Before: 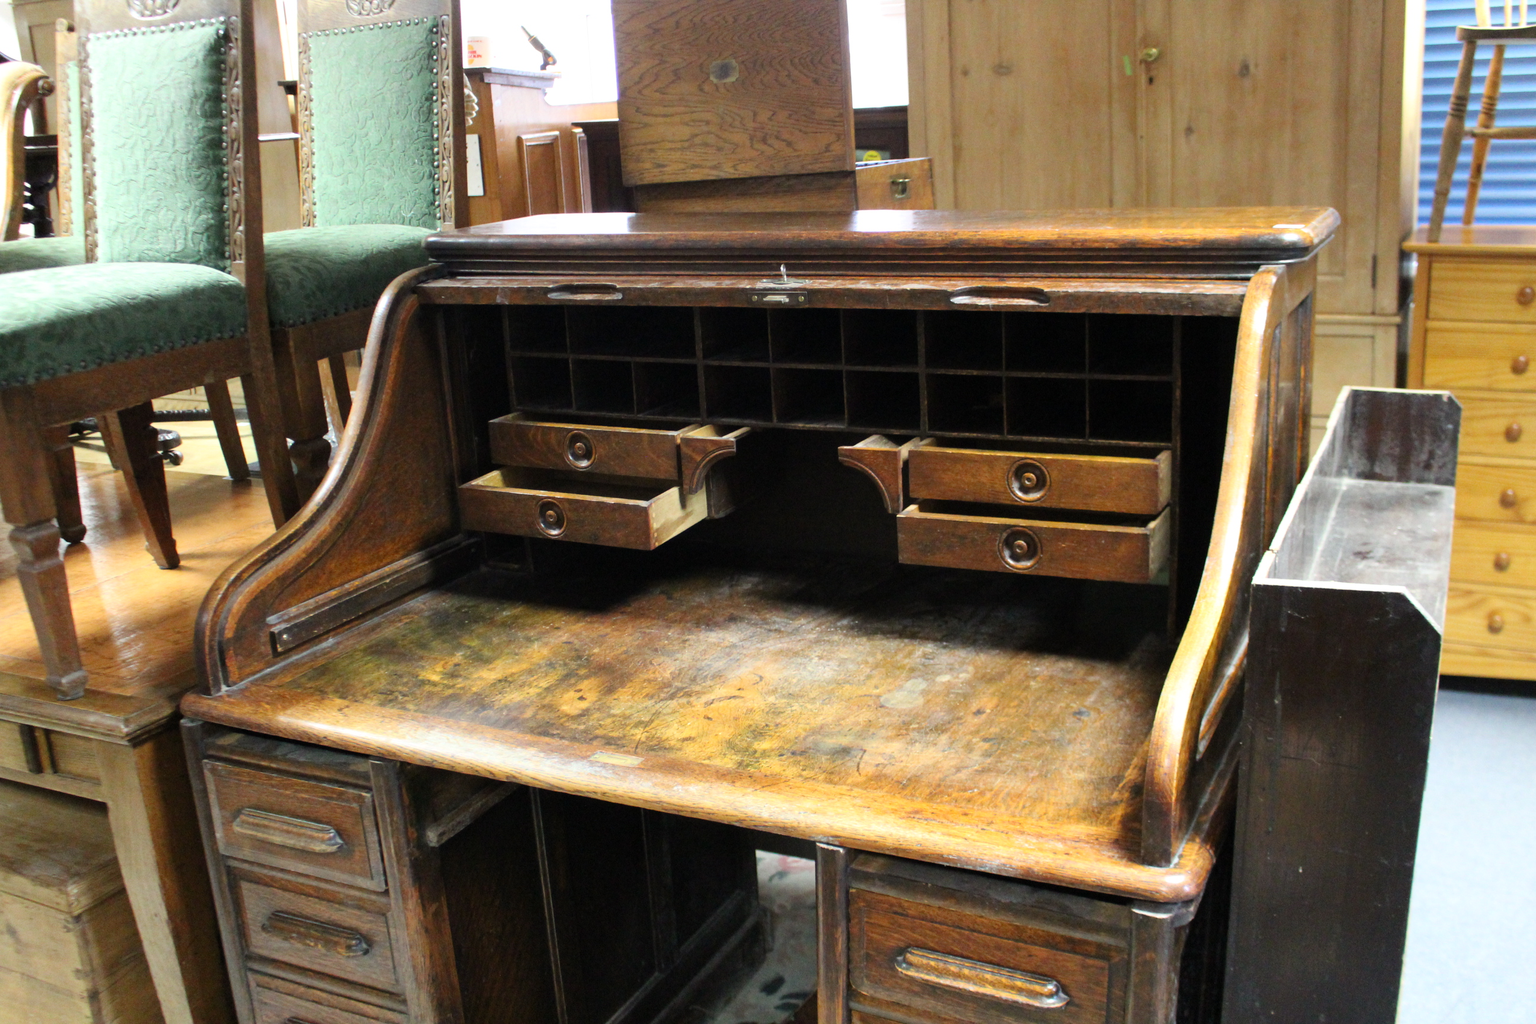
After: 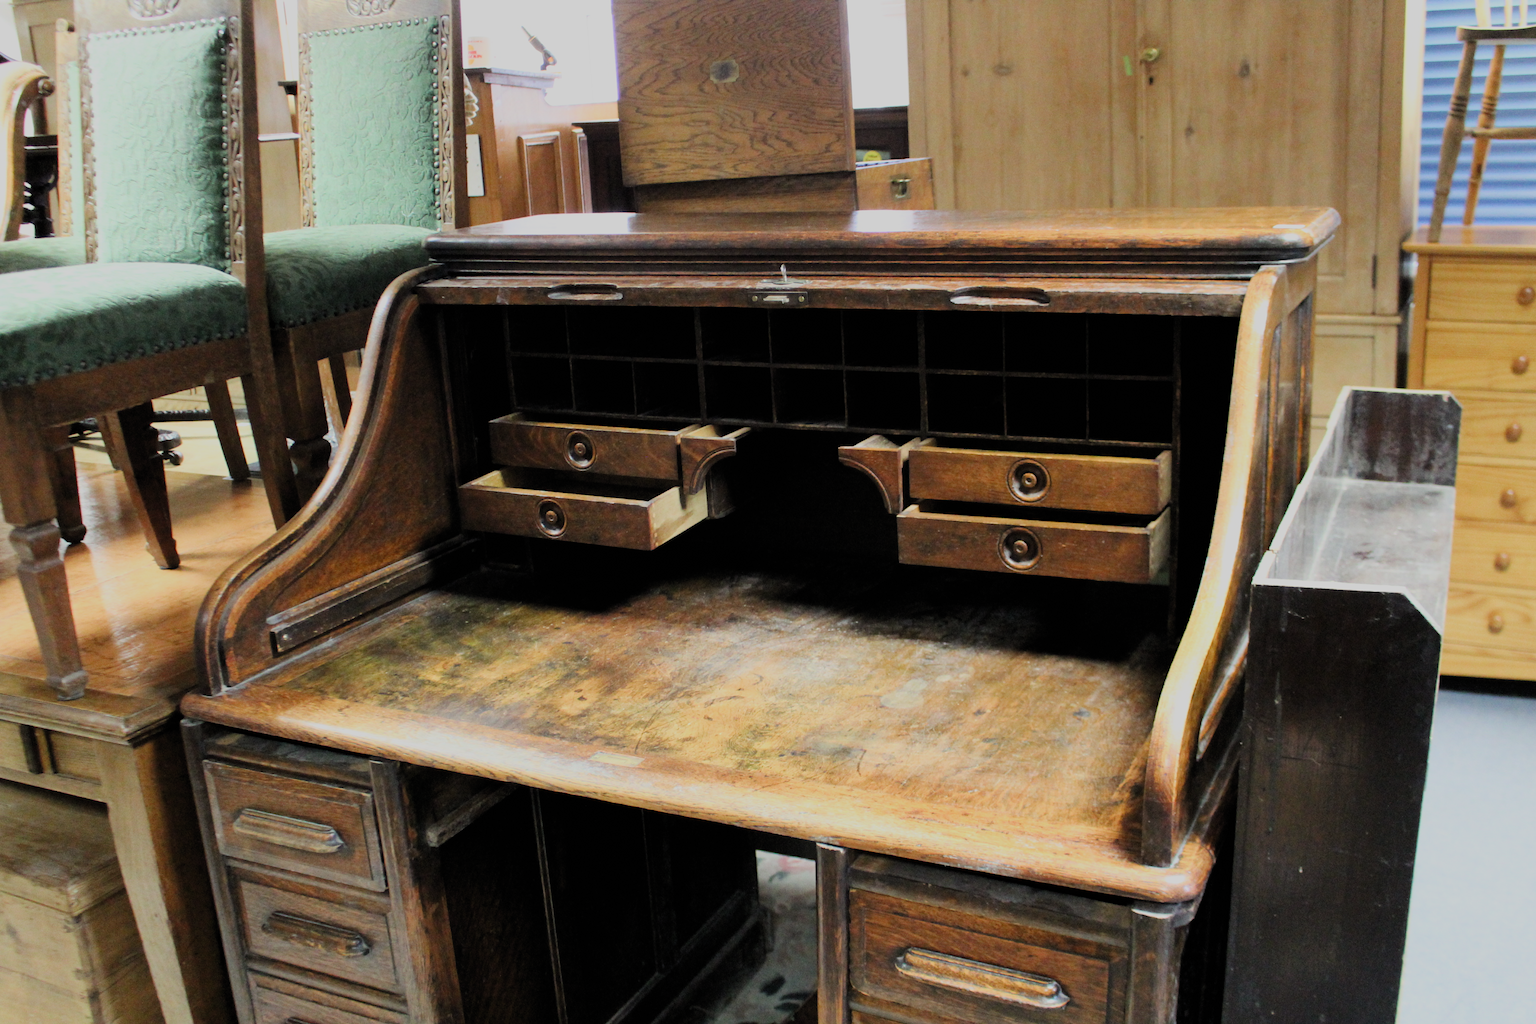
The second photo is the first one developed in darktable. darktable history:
filmic rgb: black relative exposure -7.65 EV, white relative exposure 4.56 EV, threshold 3.01 EV, hardness 3.61, contrast 1.056, color science v5 (2021), iterations of high-quality reconstruction 0, contrast in shadows safe, contrast in highlights safe, enable highlight reconstruction true
exposure: black level correction 0.002, compensate highlight preservation false
